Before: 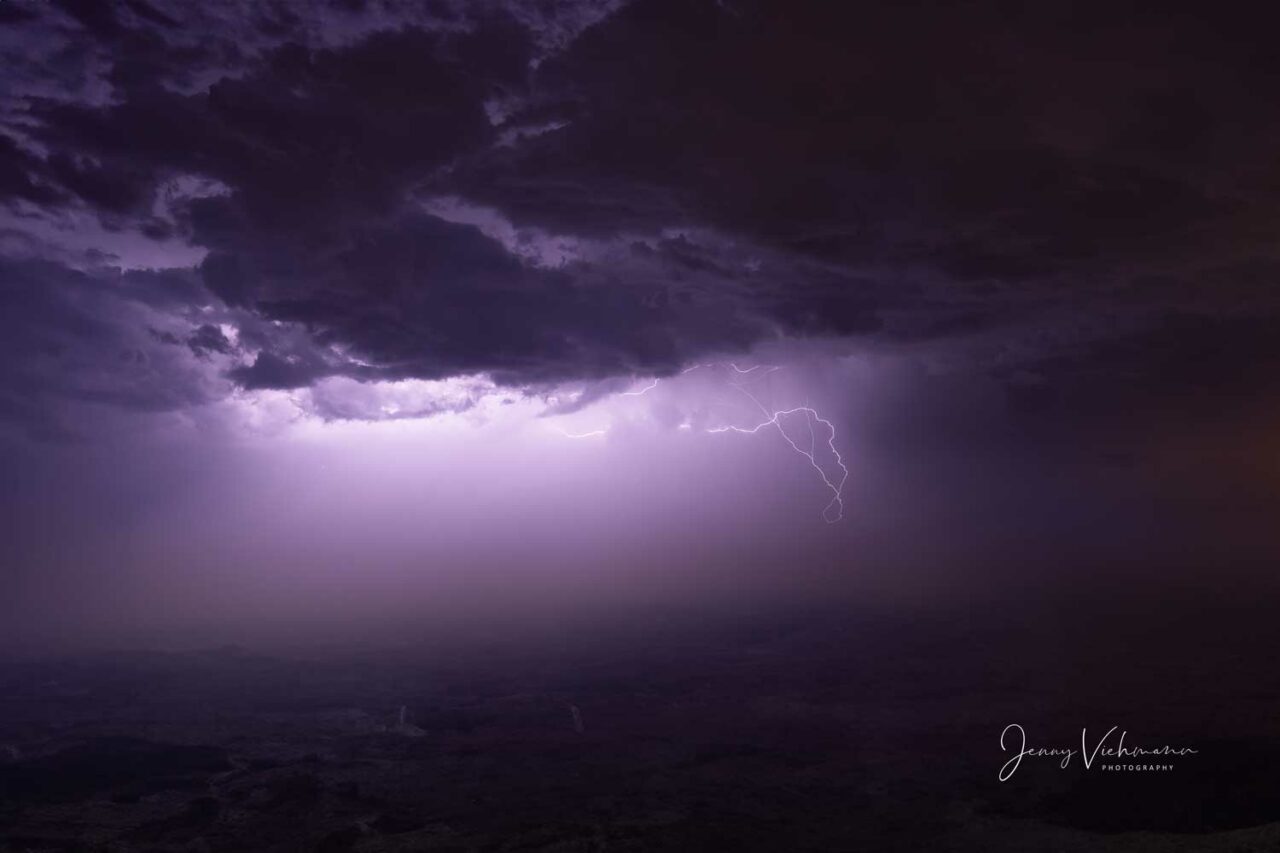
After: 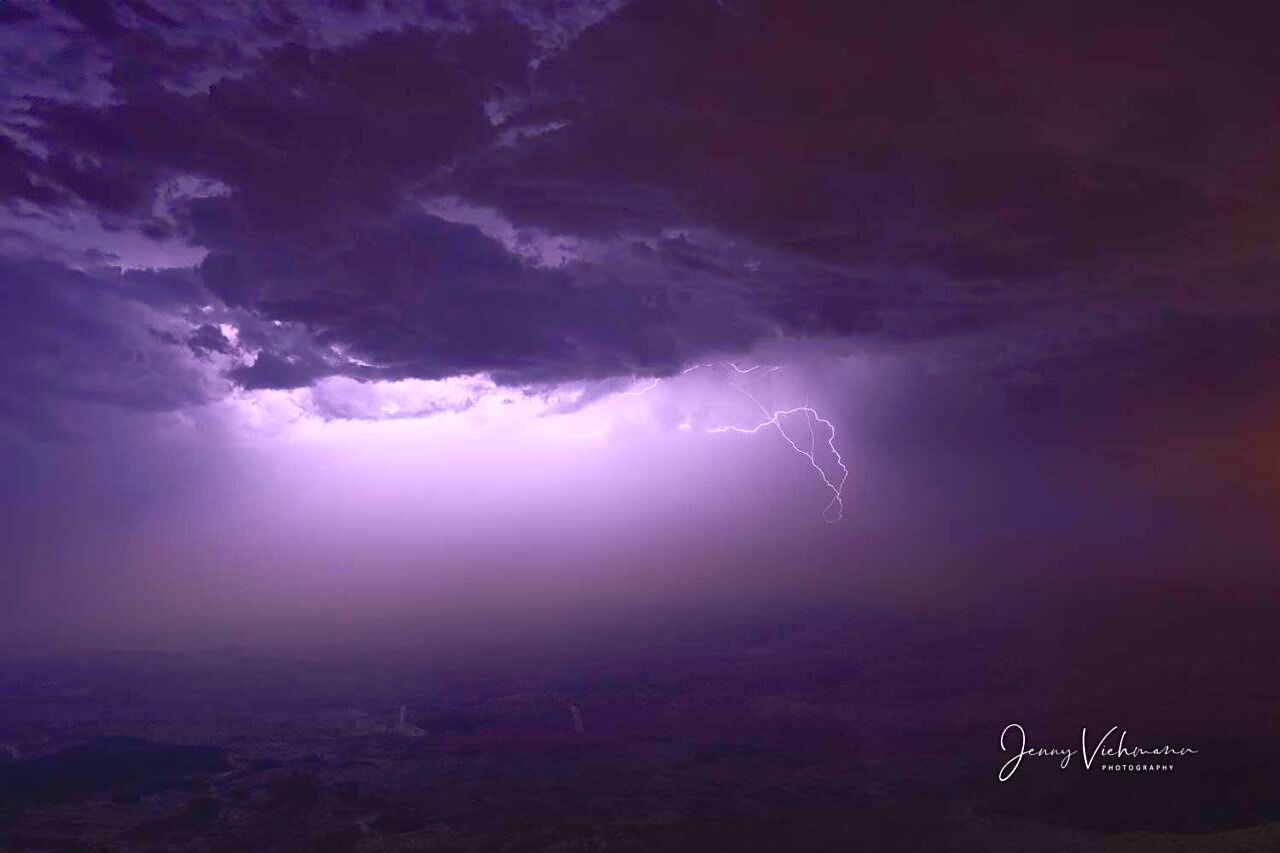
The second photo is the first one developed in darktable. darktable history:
sharpen: on, module defaults
contrast brightness saturation: contrast 0.2, brightness 0.15, saturation 0.14
tone curve: curves: ch0 [(0, 0.042) (0.129, 0.18) (0.501, 0.497) (1, 1)], color space Lab, linked channels, preserve colors none
color balance rgb: perceptual saturation grading › global saturation 20%, global vibrance 20%
